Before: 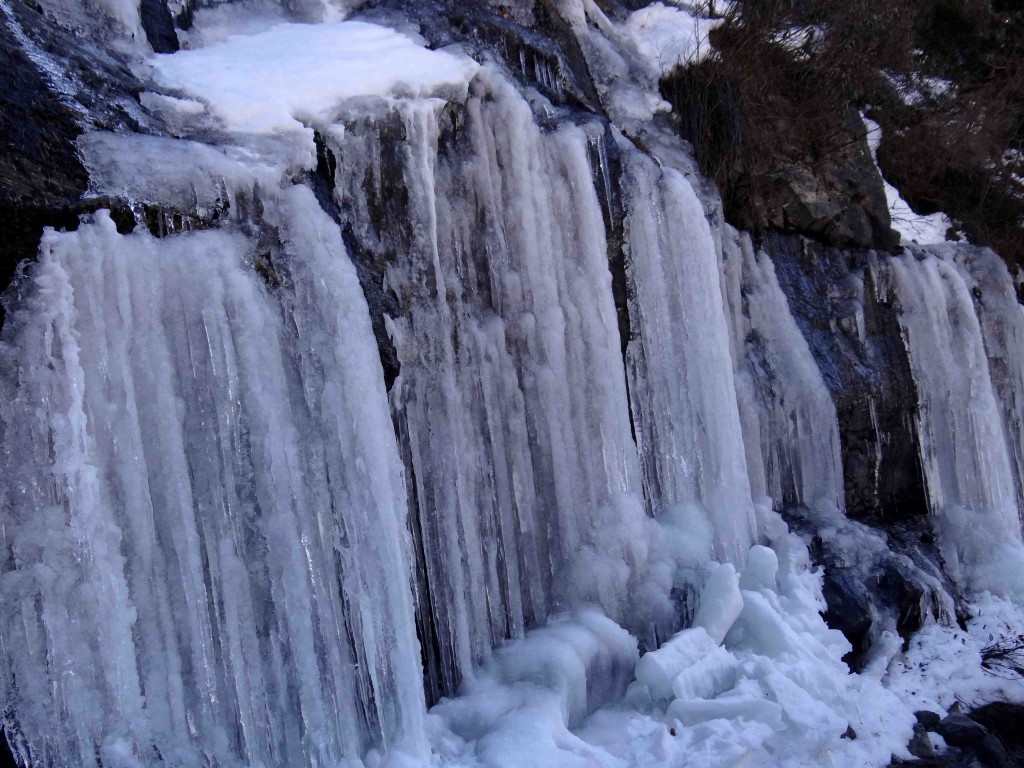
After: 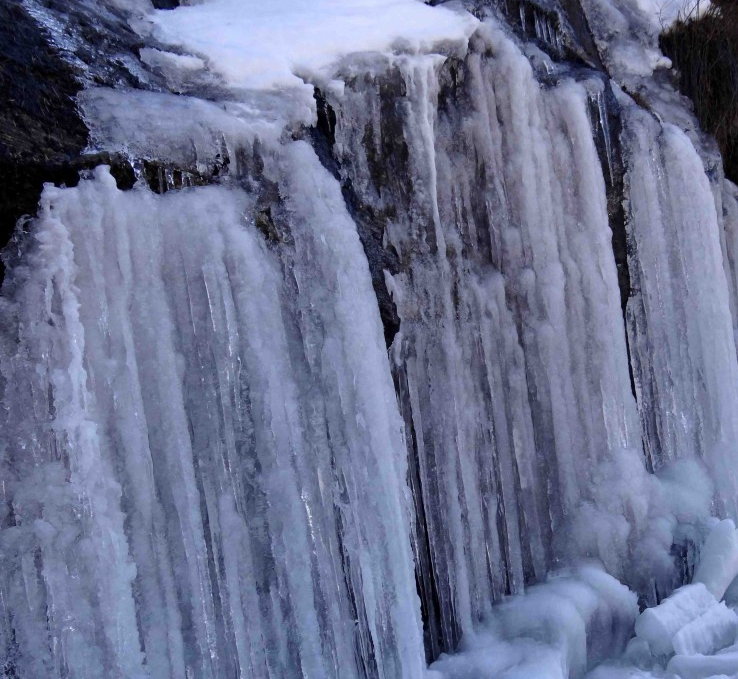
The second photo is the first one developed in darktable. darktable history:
crop: top 5.755%, right 27.879%, bottom 5.708%
